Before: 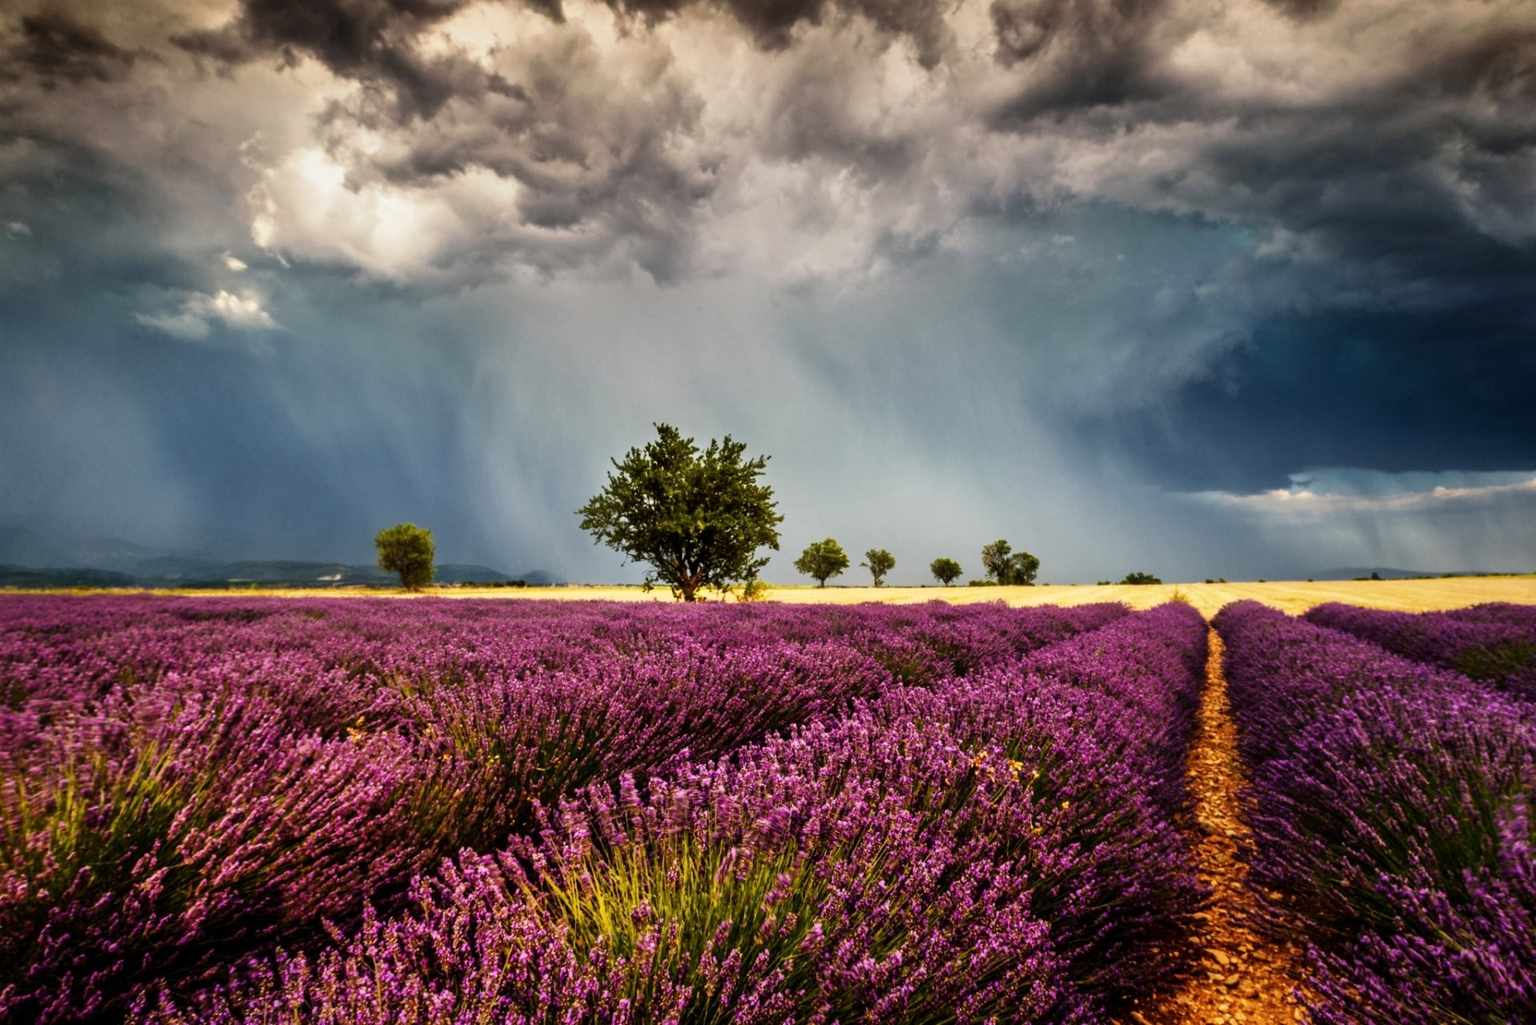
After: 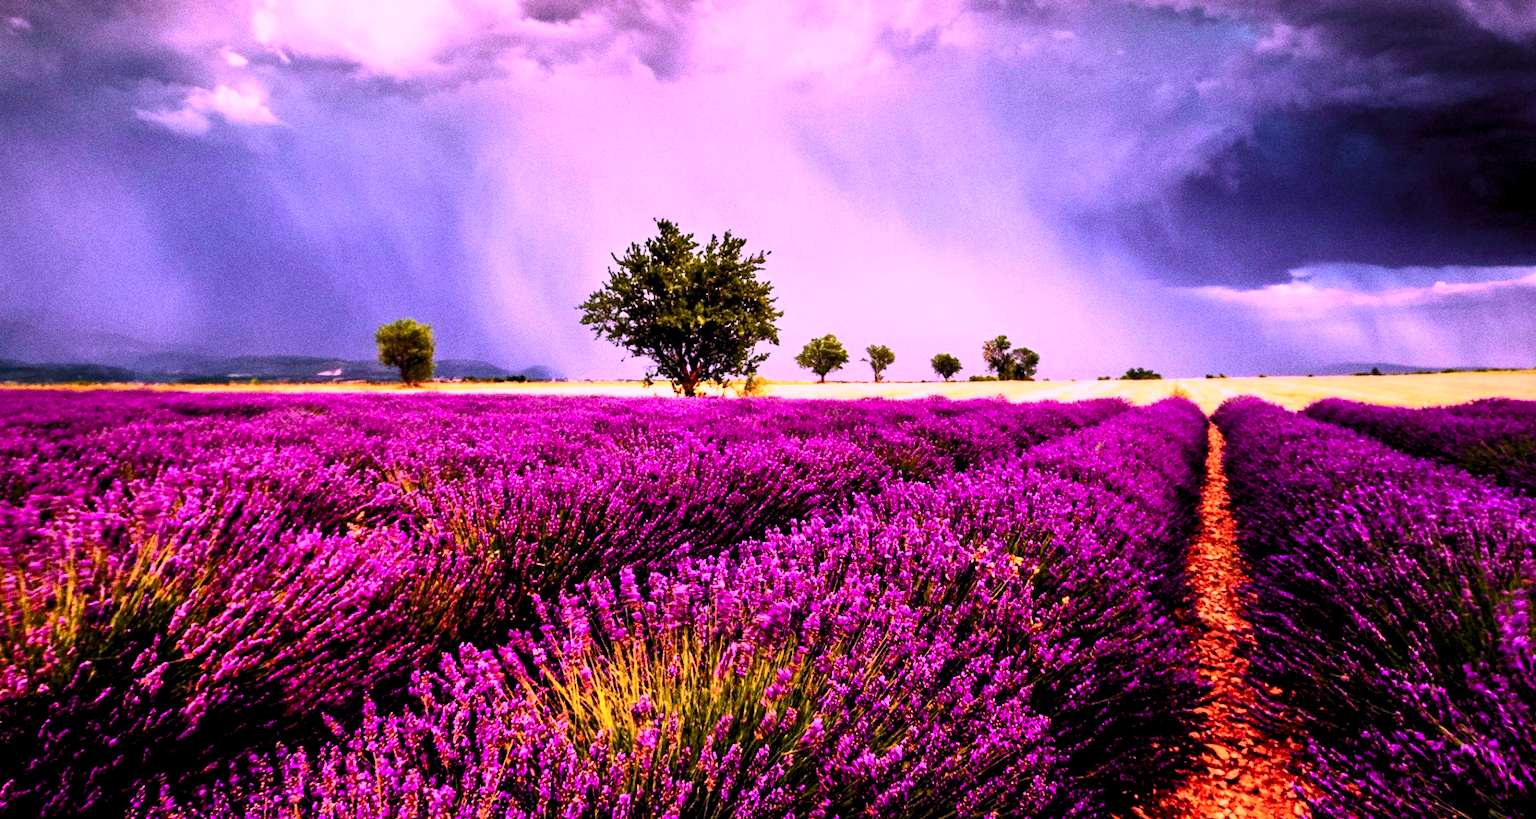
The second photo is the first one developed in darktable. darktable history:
tone curve: curves: ch0 [(0, 0.012) (0.052, 0.04) (0.107, 0.086) (0.269, 0.266) (0.471, 0.503) (0.731, 0.771) (0.921, 0.909) (0.999, 0.951)]; ch1 [(0, 0) (0.339, 0.298) (0.402, 0.363) (0.444, 0.415) (0.485, 0.469) (0.494, 0.493) (0.504, 0.501) (0.525, 0.534) (0.555, 0.593) (0.594, 0.648) (1, 1)]; ch2 [(0, 0) (0.48, 0.48) (0.504, 0.5) (0.535, 0.557) (0.581, 0.623) (0.649, 0.683) (0.824, 0.815) (1, 1)], color space Lab, independent channels, preserve colors none
base curve: curves: ch0 [(0, 0) (0.666, 0.806) (1, 1)]
color balance rgb: perceptual saturation grading › global saturation 25%, global vibrance 20%
levels: levels [0.055, 0.477, 0.9]
color calibration: output R [1.107, -0.012, -0.003, 0], output B [0, 0, 1.308, 0], illuminant custom, x 0.389, y 0.387, temperature 3838.64 K
crop and rotate: top 19.998%
exposure: compensate highlight preservation false
grain: coarseness 0.09 ISO, strength 40%
